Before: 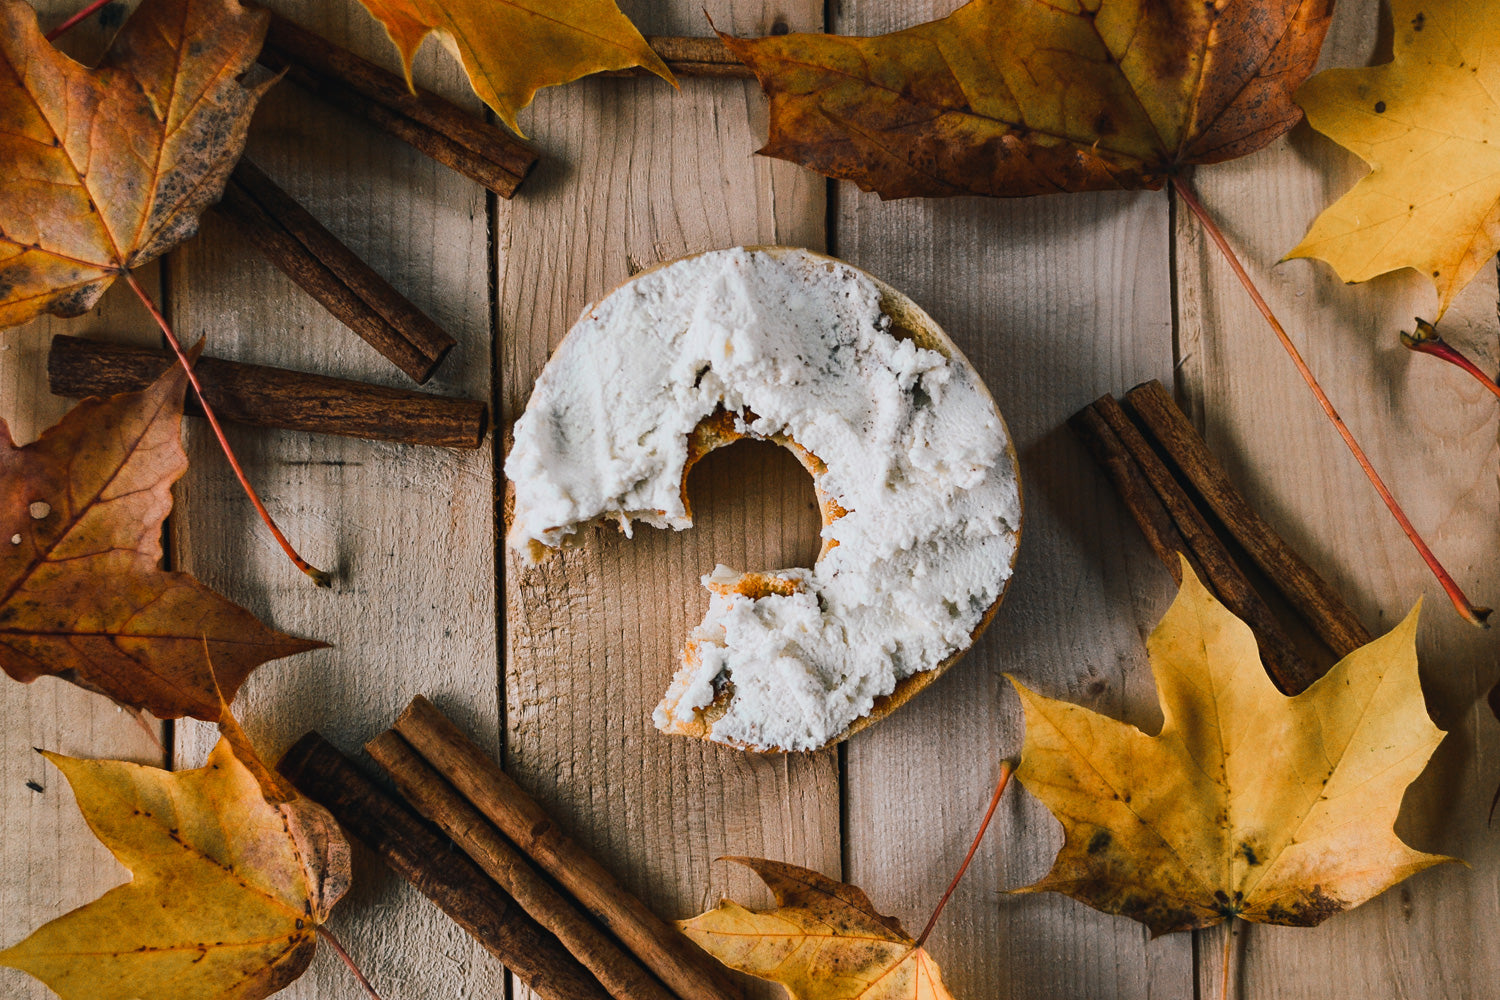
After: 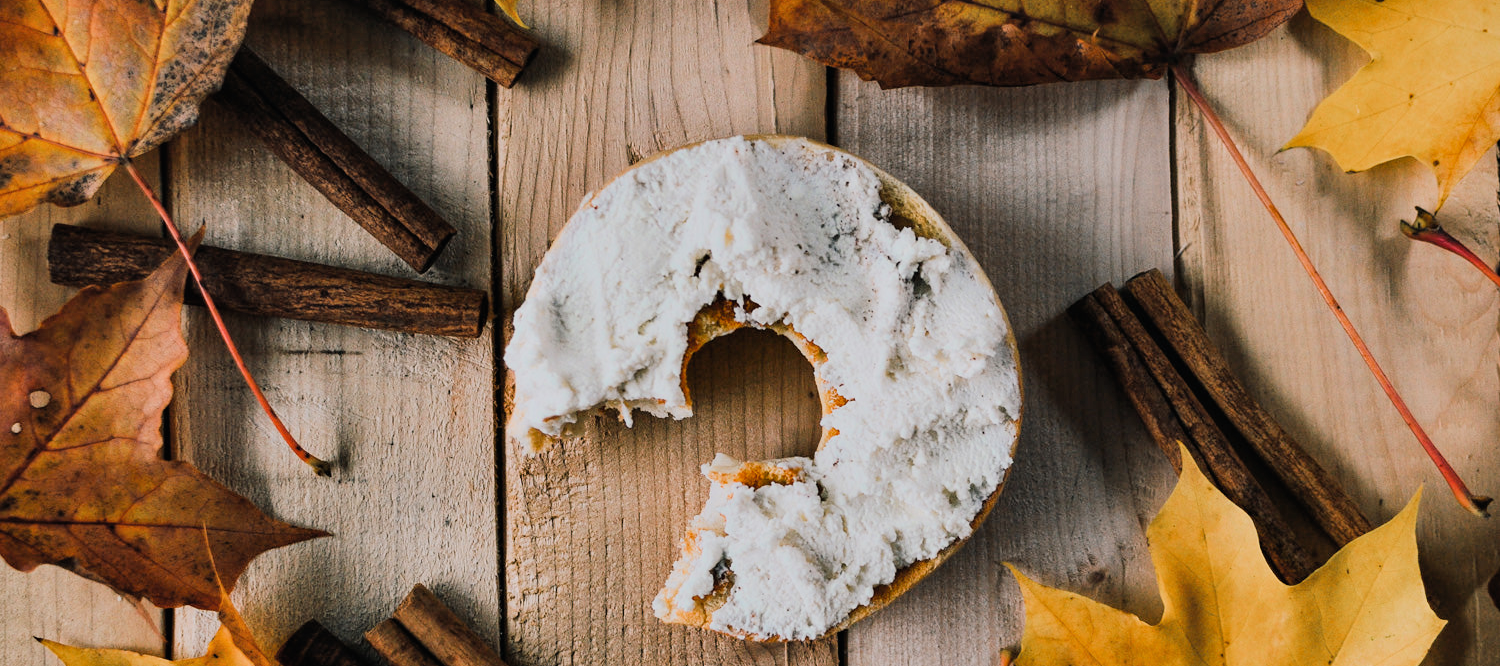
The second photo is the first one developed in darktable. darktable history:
shadows and highlights: radius 100.41, shadows 50.55, highlights -64.36, highlights color adjustment 49.82%, soften with gaussian
crop: top 11.166%, bottom 22.168%
exposure: black level correction 0, exposure 0.5 EV, compensate exposure bias true, compensate highlight preservation false
filmic rgb: black relative exposure -7.65 EV, white relative exposure 4.56 EV, hardness 3.61, color science v6 (2022)
